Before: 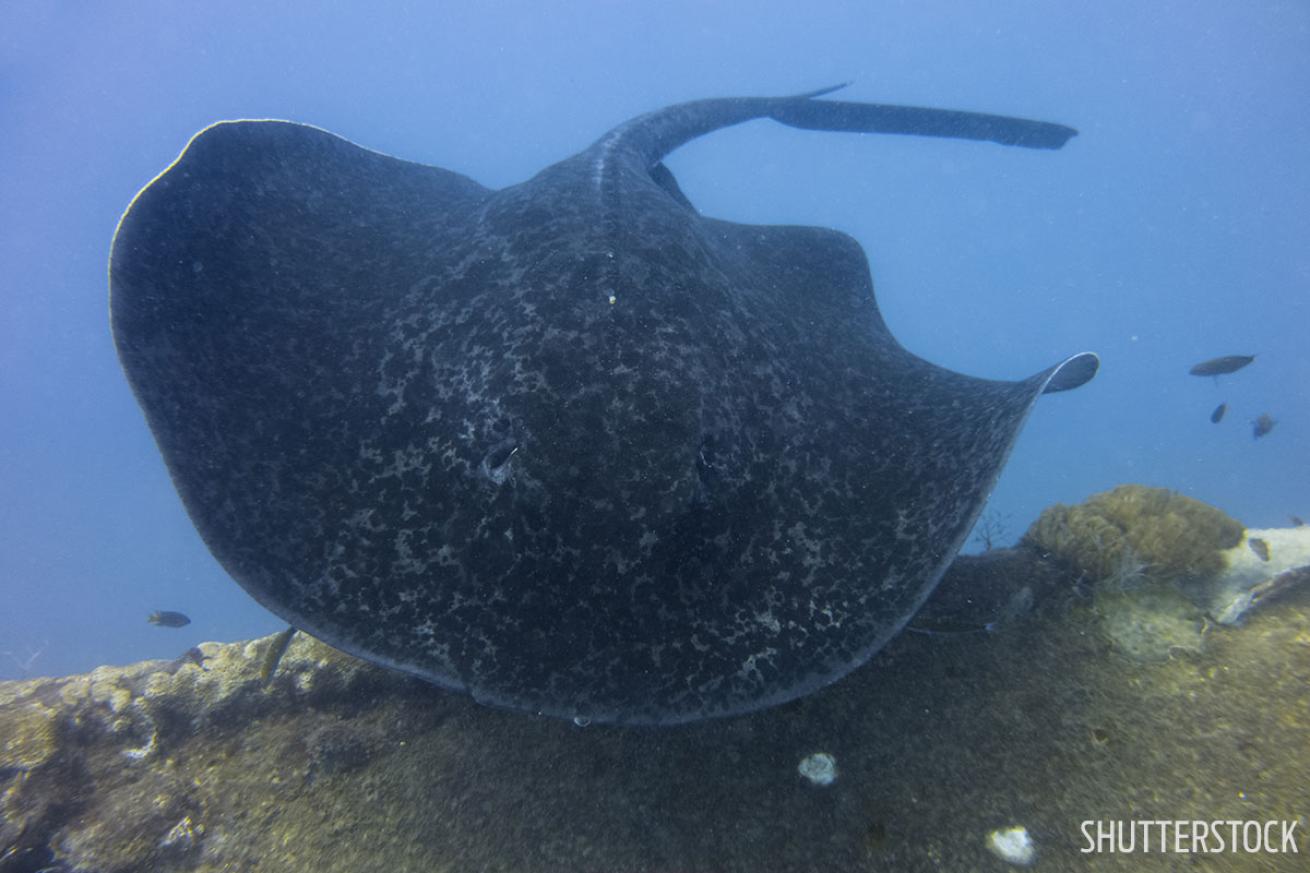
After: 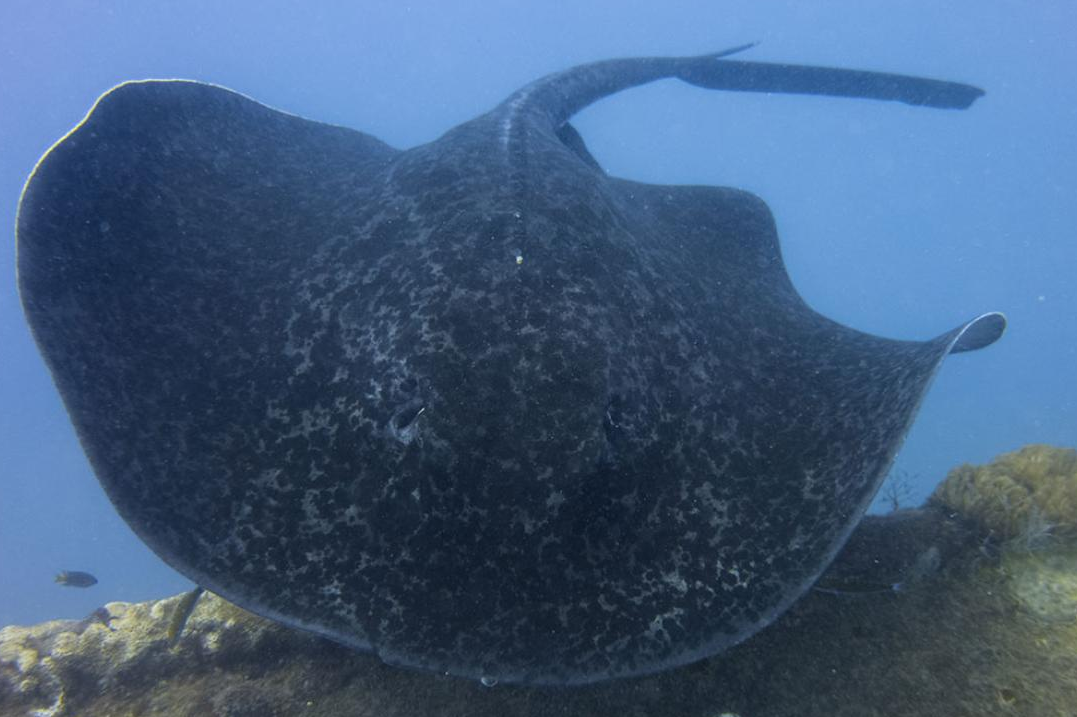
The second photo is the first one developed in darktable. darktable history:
crop and rotate: left 7.184%, top 4.657%, right 10.568%, bottom 13.107%
